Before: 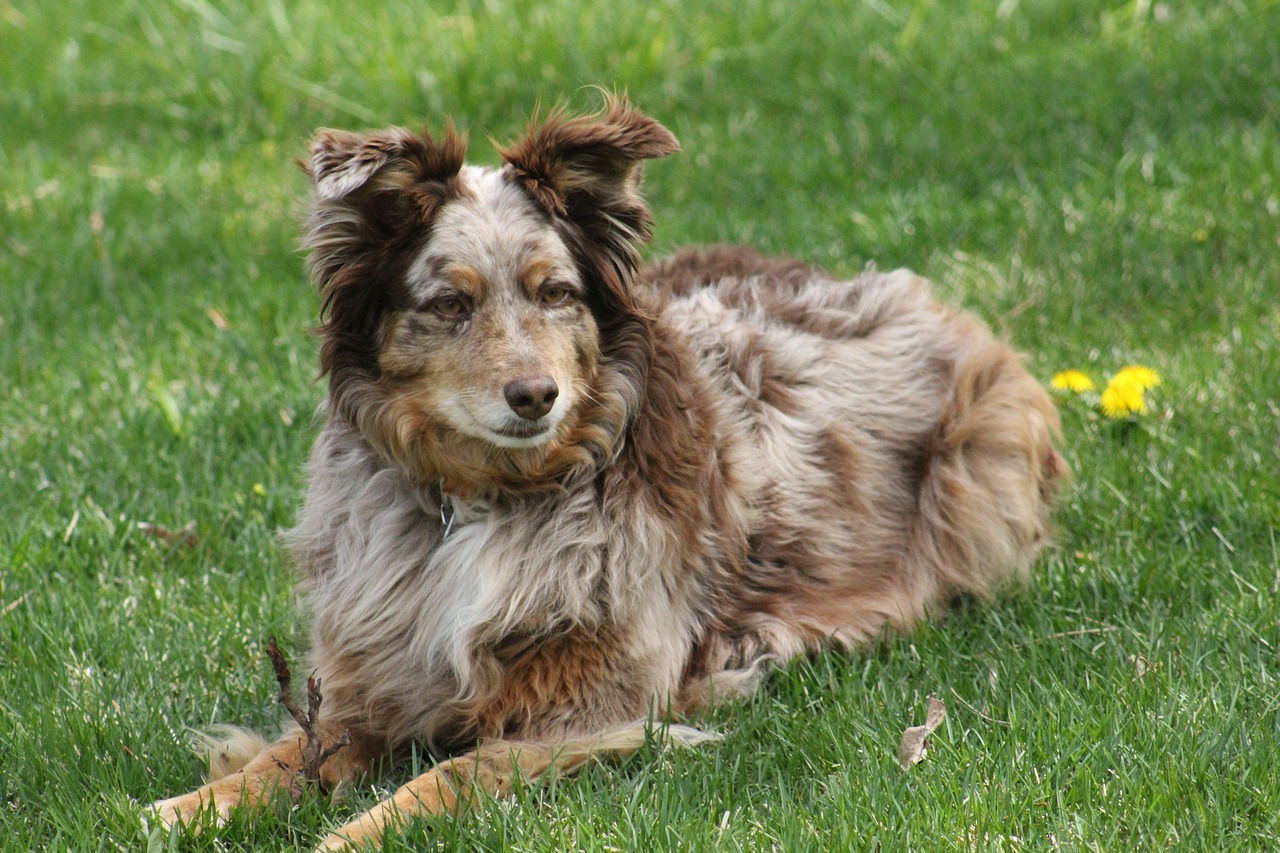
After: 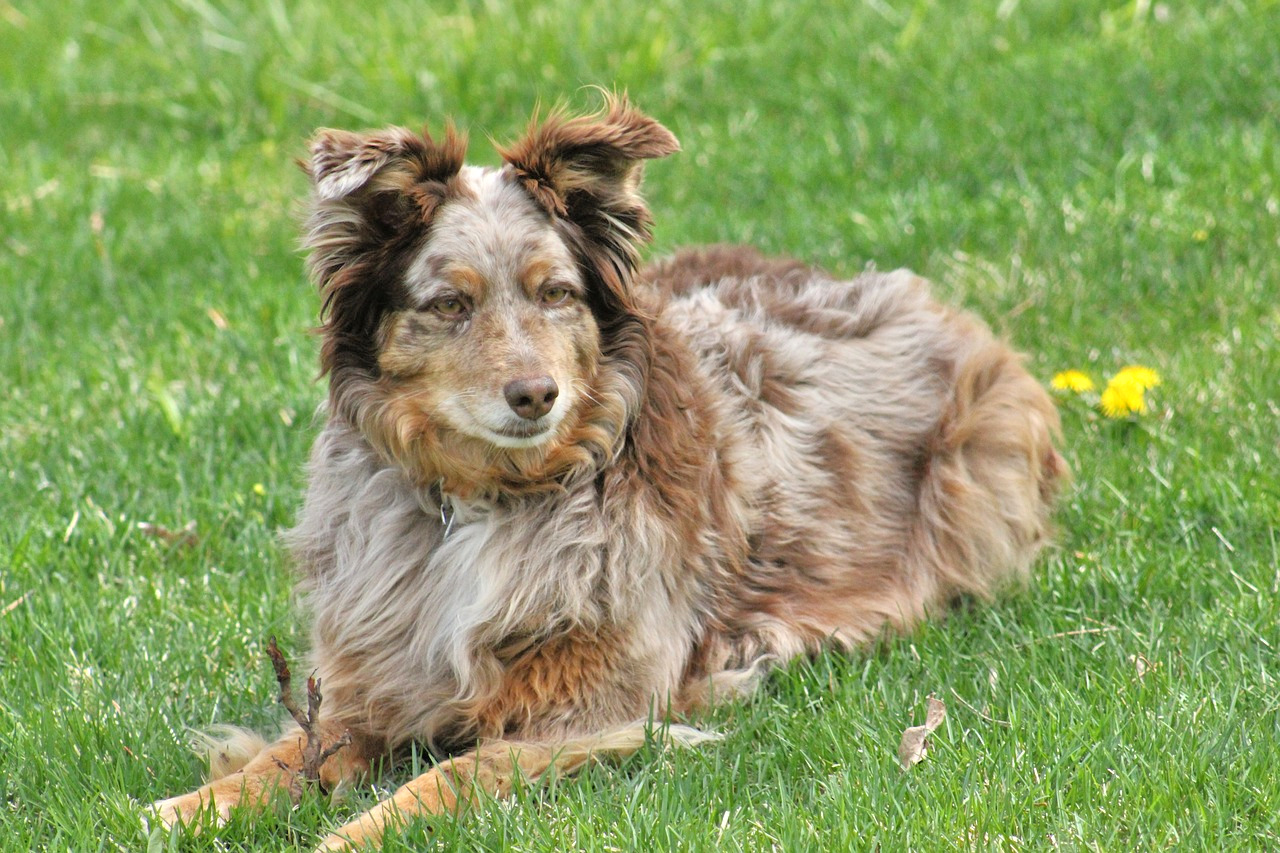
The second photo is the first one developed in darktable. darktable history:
tone equalizer: -7 EV 0.15 EV, -6 EV 0.6 EV, -5 EV 1.15 EV, -4 EV 1.33 EV, -3 EV 1.15 EV, -2 EV 0.6 EV, -1 EV 0.15 EV, mask exposure compensation -0.5 EV
shadows and highlights: radius 125.46, shadows 21.19, highlights -21.19, low approximation 0.01
